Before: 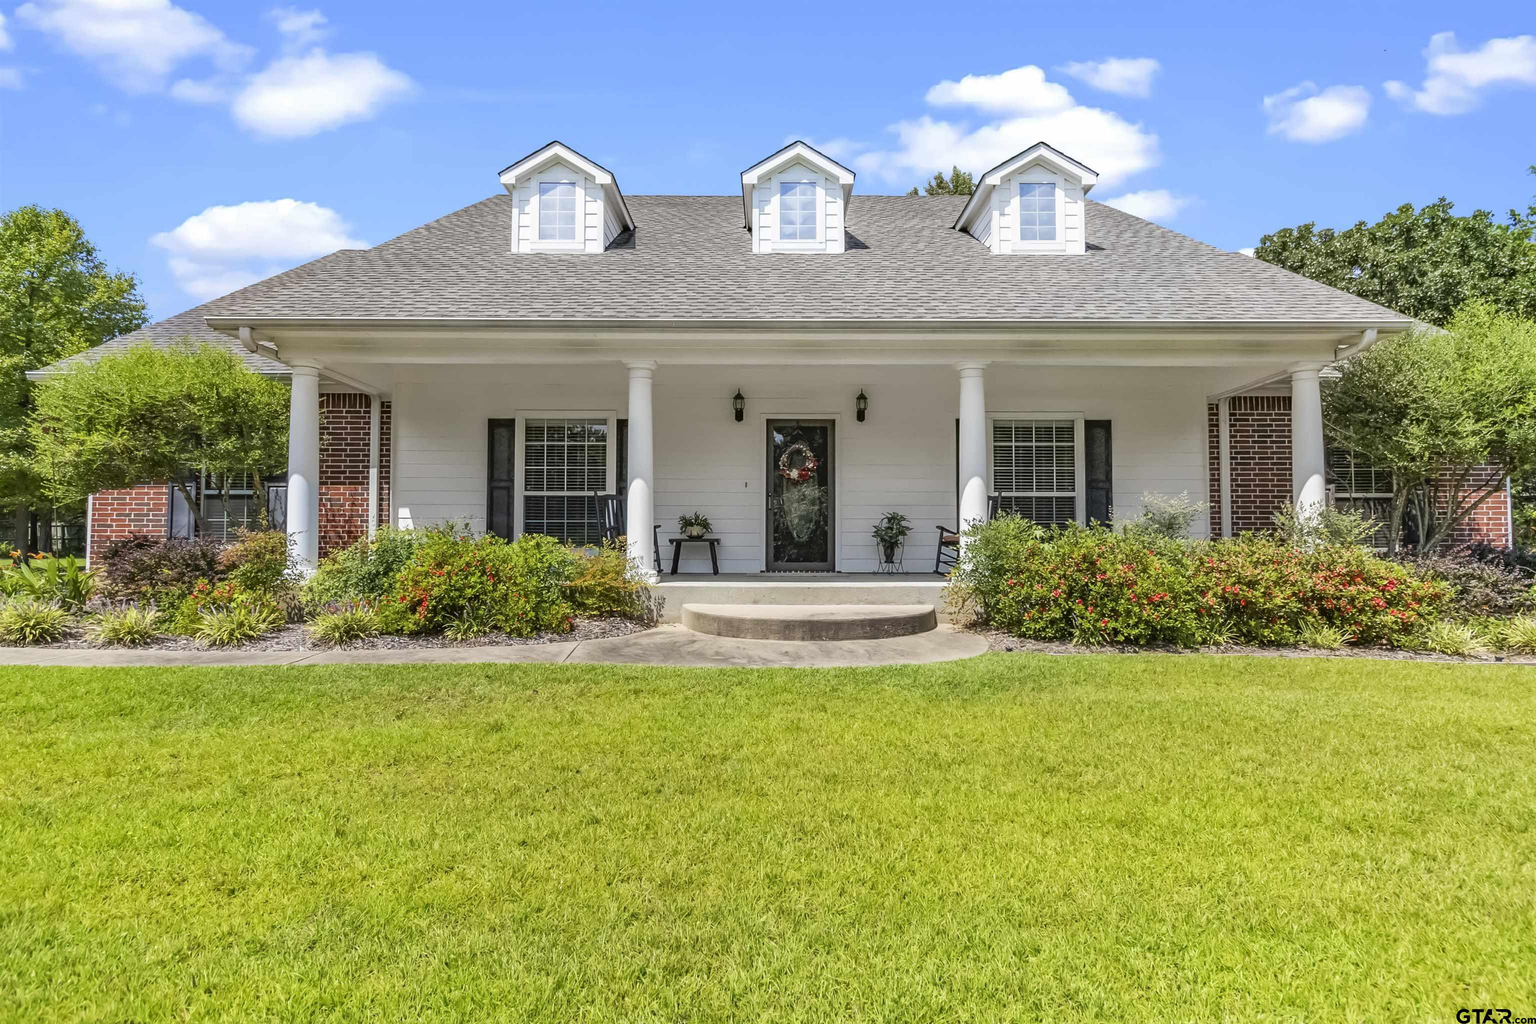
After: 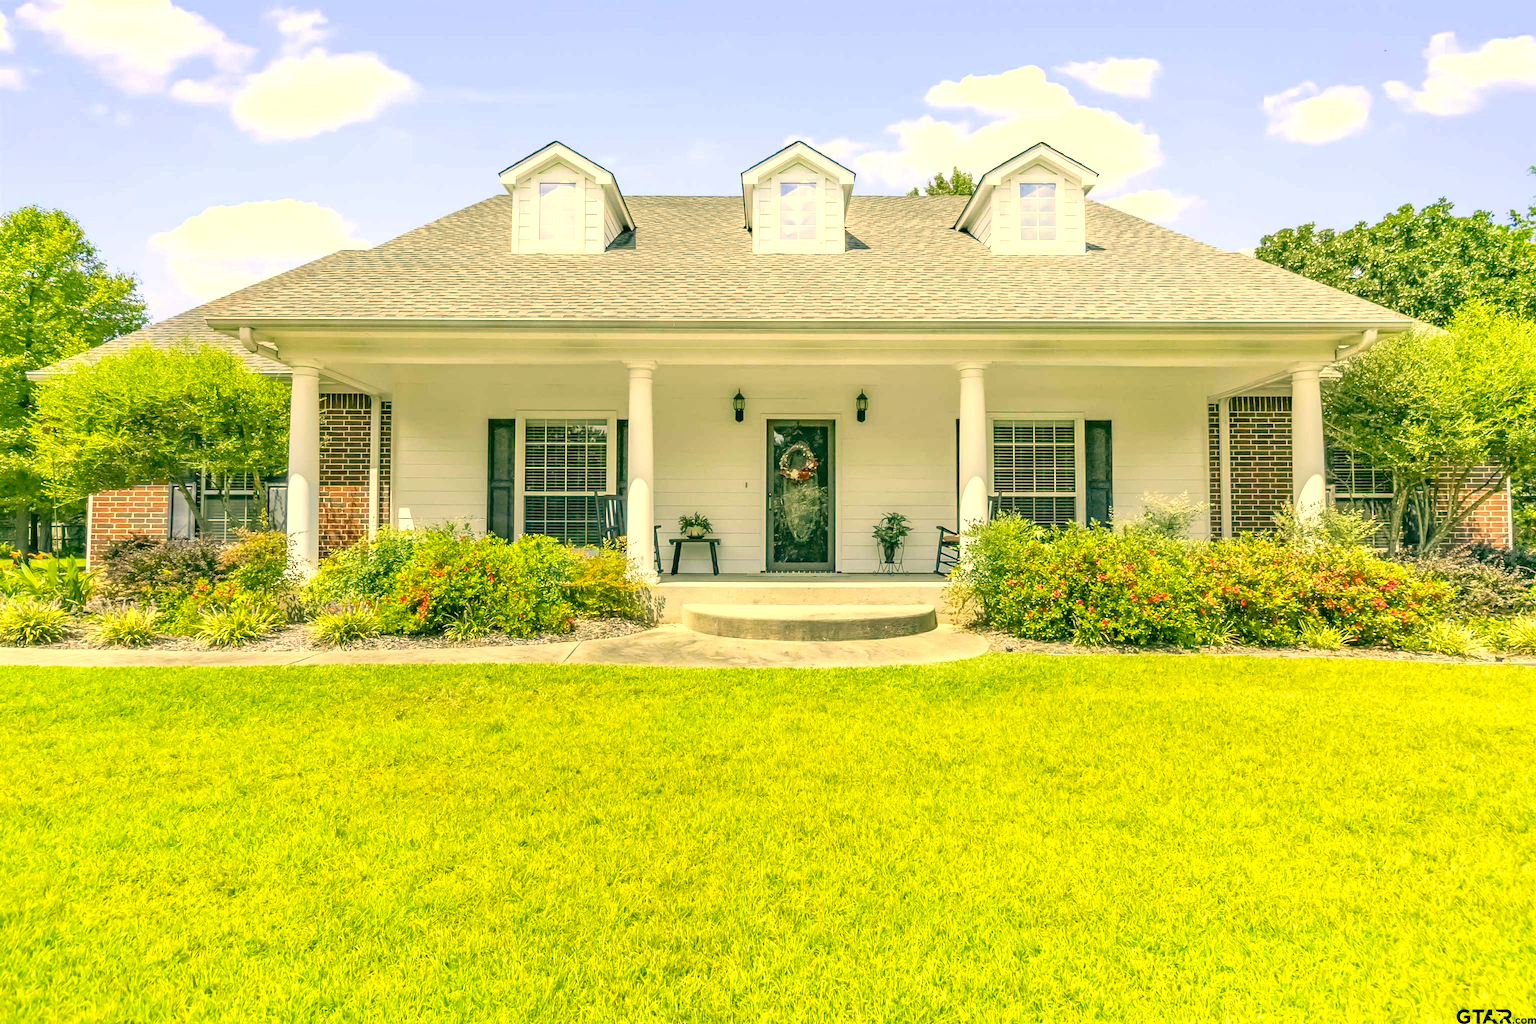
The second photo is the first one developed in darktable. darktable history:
shadows and highlights: shadows 25.2, highlights -23.69
levels: black 0.09%, levels [0.036, 0.364, 0.827]
color correction: highlights a* 5.67, highlights b* 33.17, shadows a* -25.61, shadows b* 3.76
